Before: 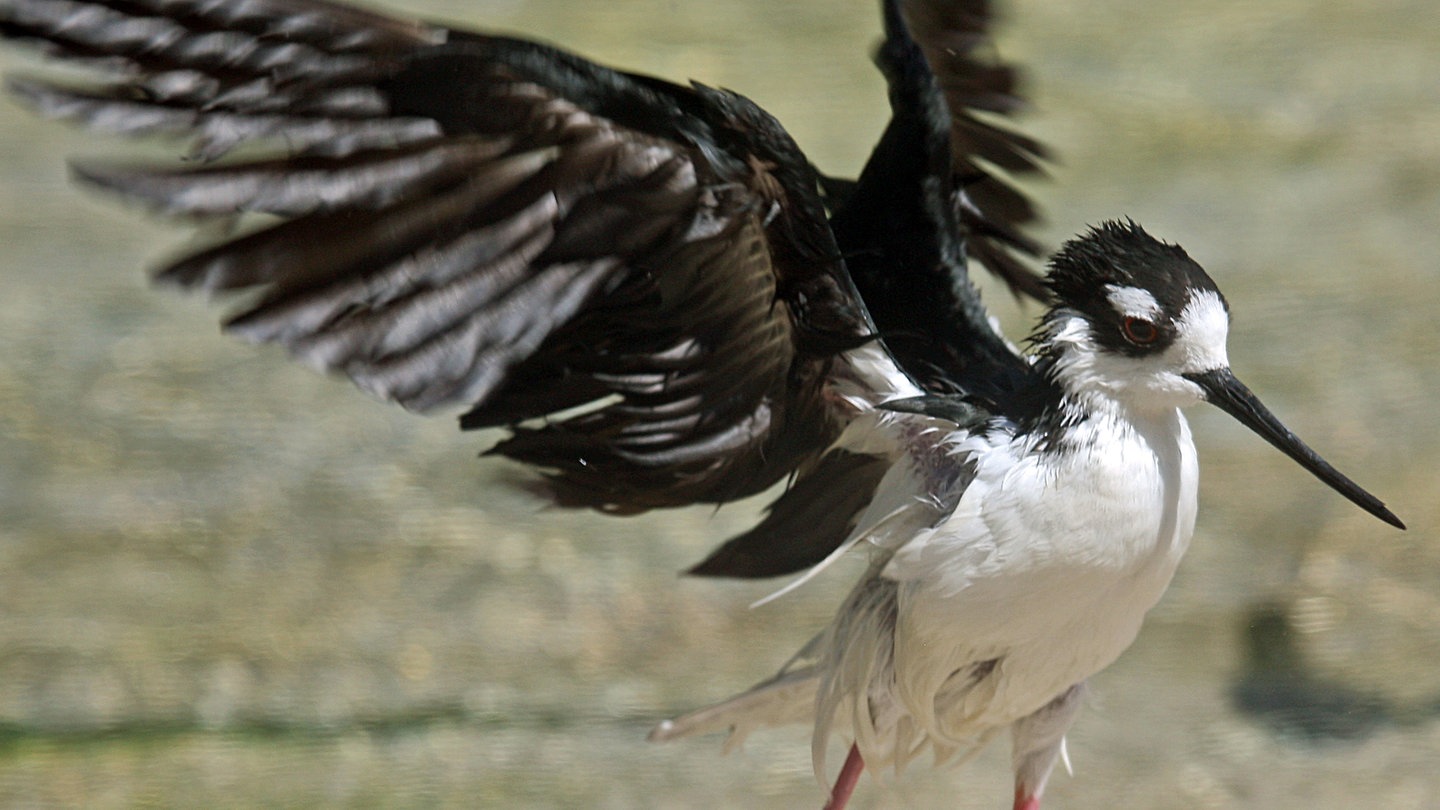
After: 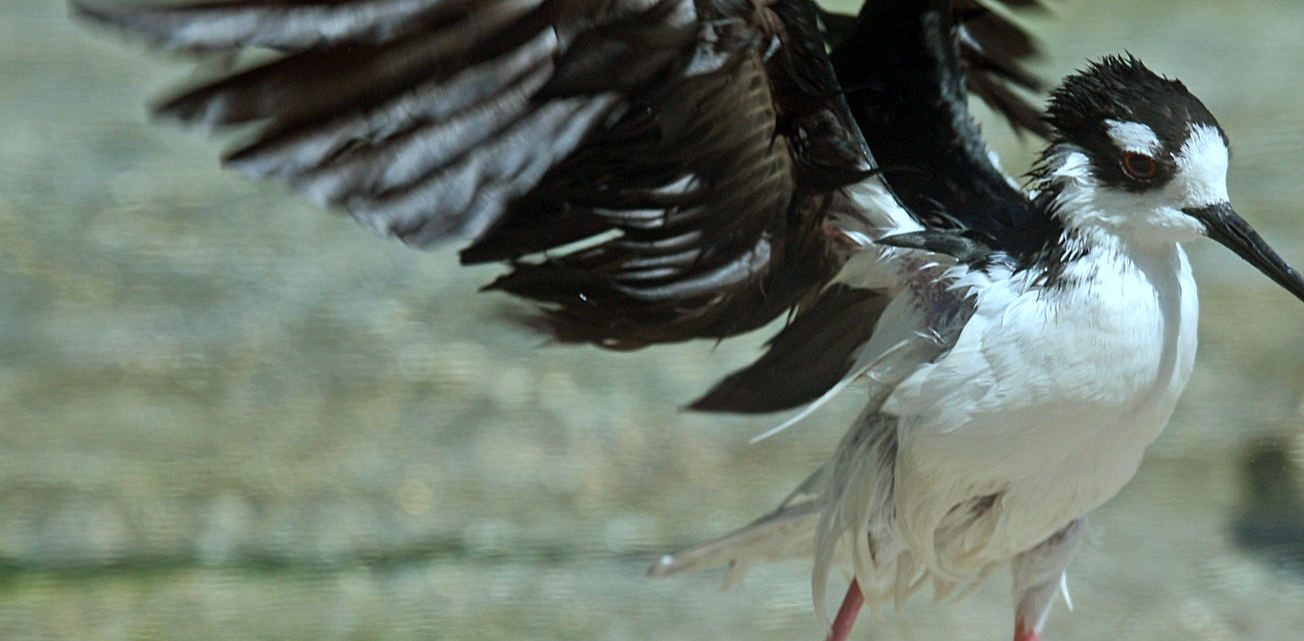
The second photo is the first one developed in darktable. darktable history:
crop: top 20.48%, right 9.414%, bottom 0.262%
color correction: highlights a* -9.99, highlights b* -9.77
